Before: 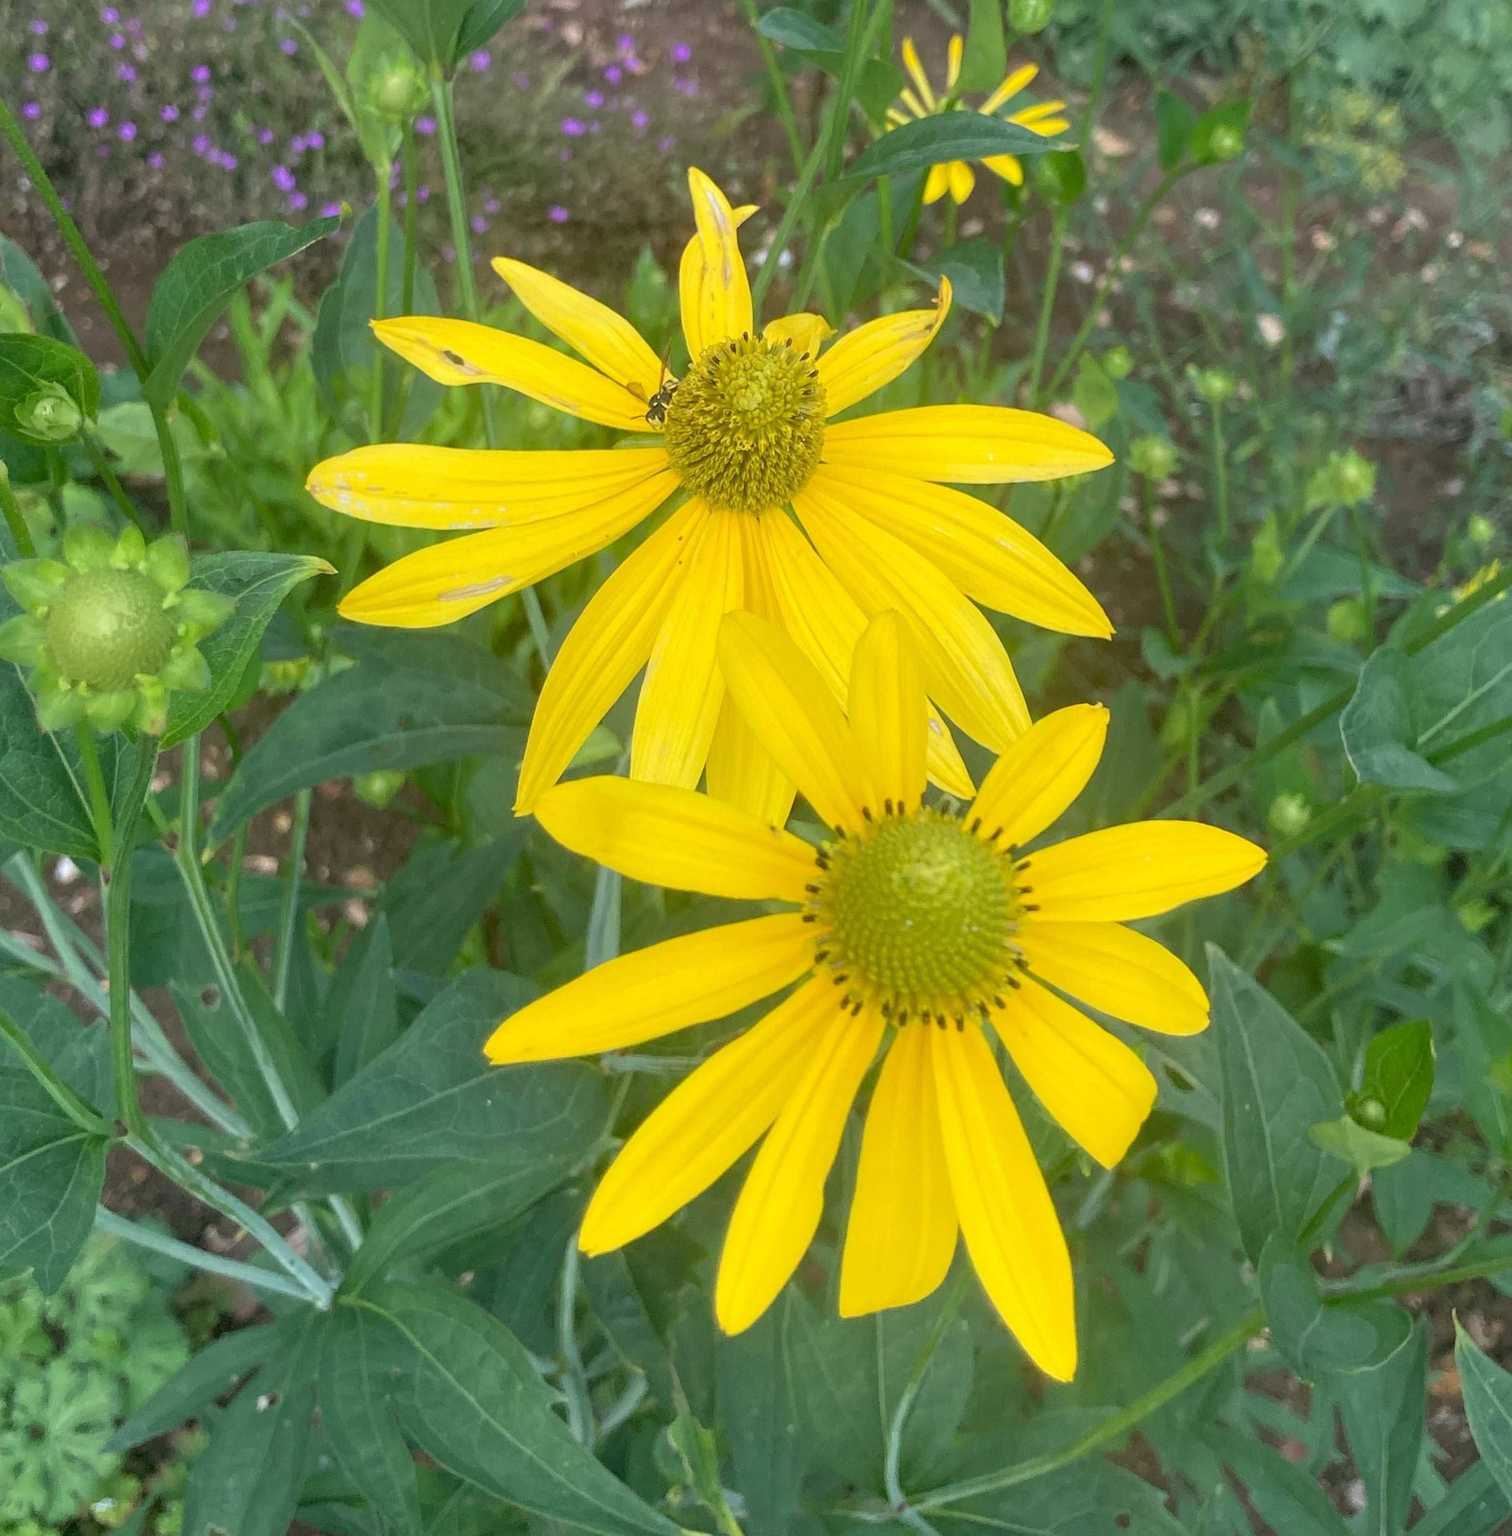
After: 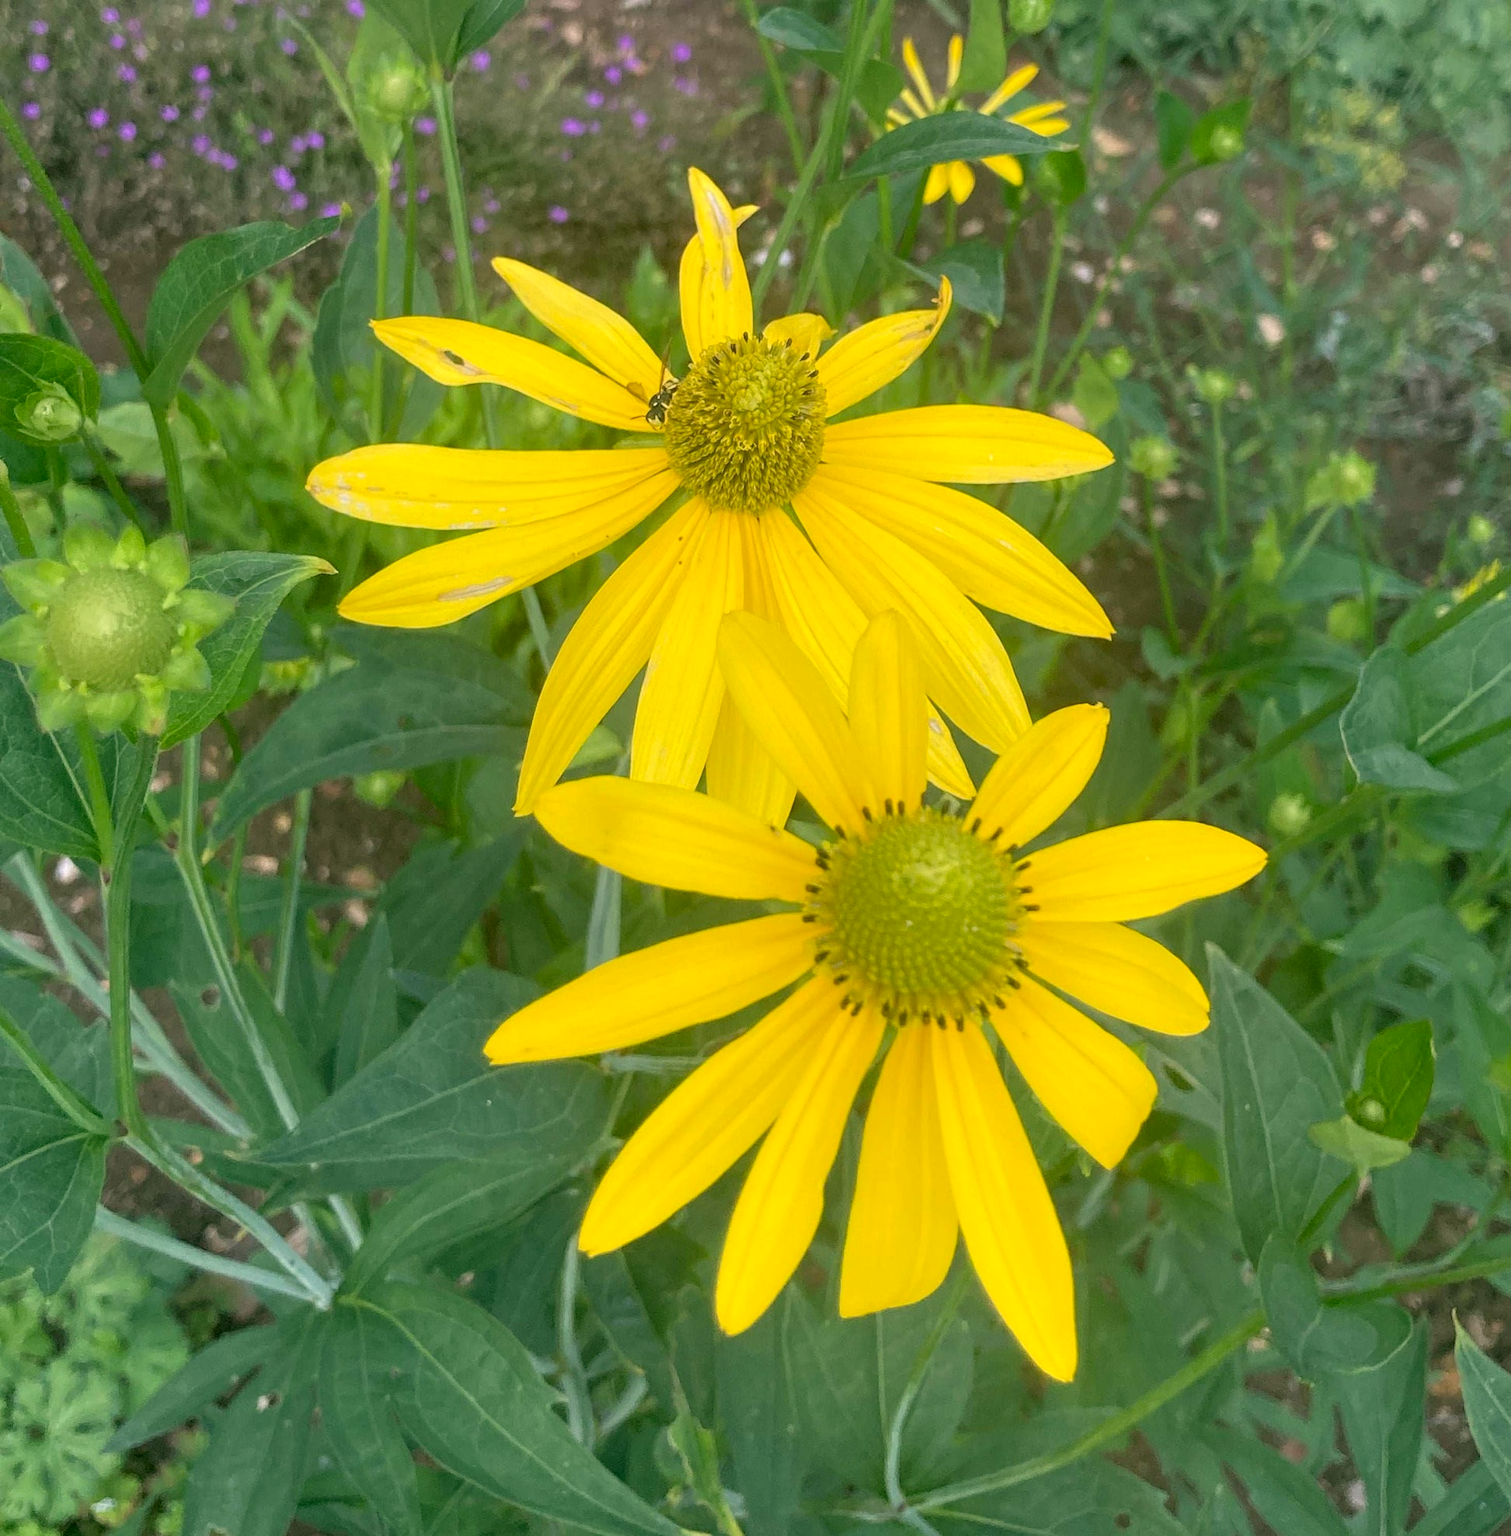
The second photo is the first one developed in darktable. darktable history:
color correction: highlights a* 4.44, highlights b* 4.93, shadows a* -7.56, shadows b* 4.68
